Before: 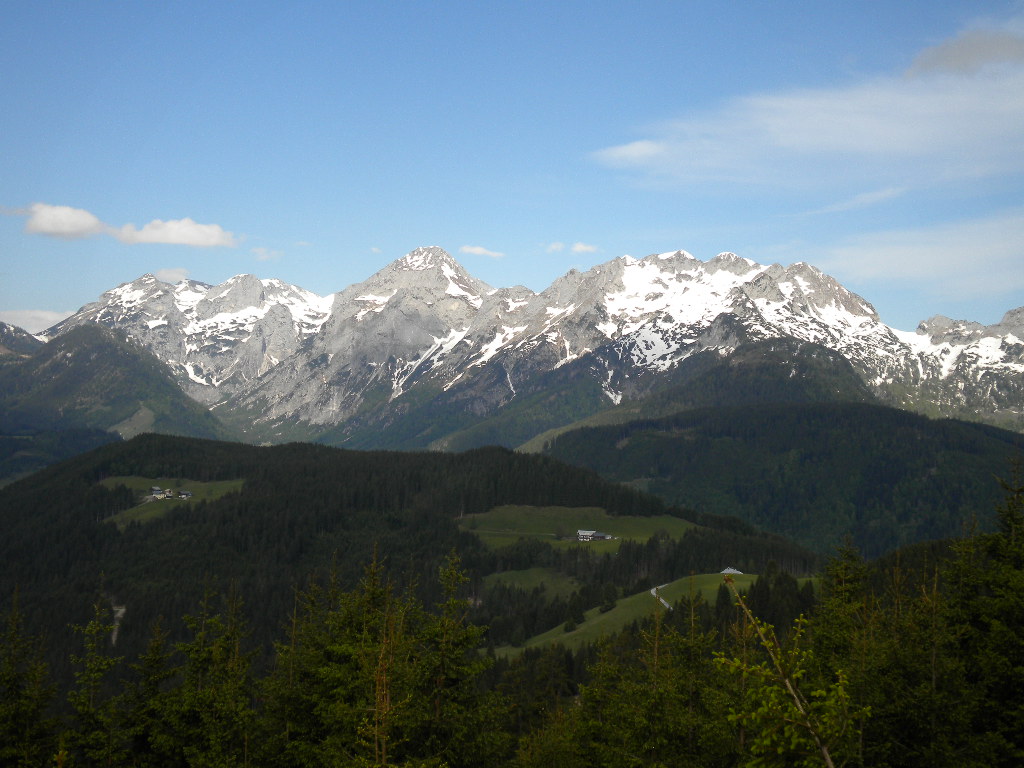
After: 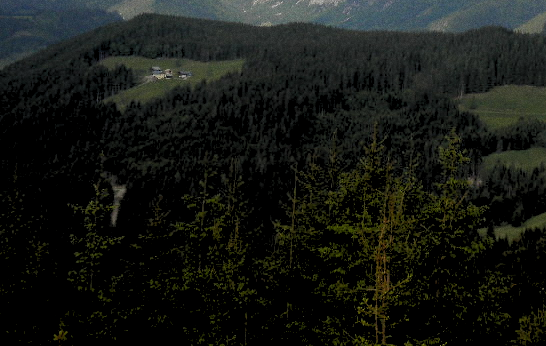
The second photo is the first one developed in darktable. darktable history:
rgb levels: preserve colors sum RGB, levels [[0.038, 0.433, 0.934], [0, 0.5, 1], [0, 0.5, 1]]
crop and rotate: top 54.778%, right 46.61%, bottom 0.159%
grain: coarseness 0.09 ISO
